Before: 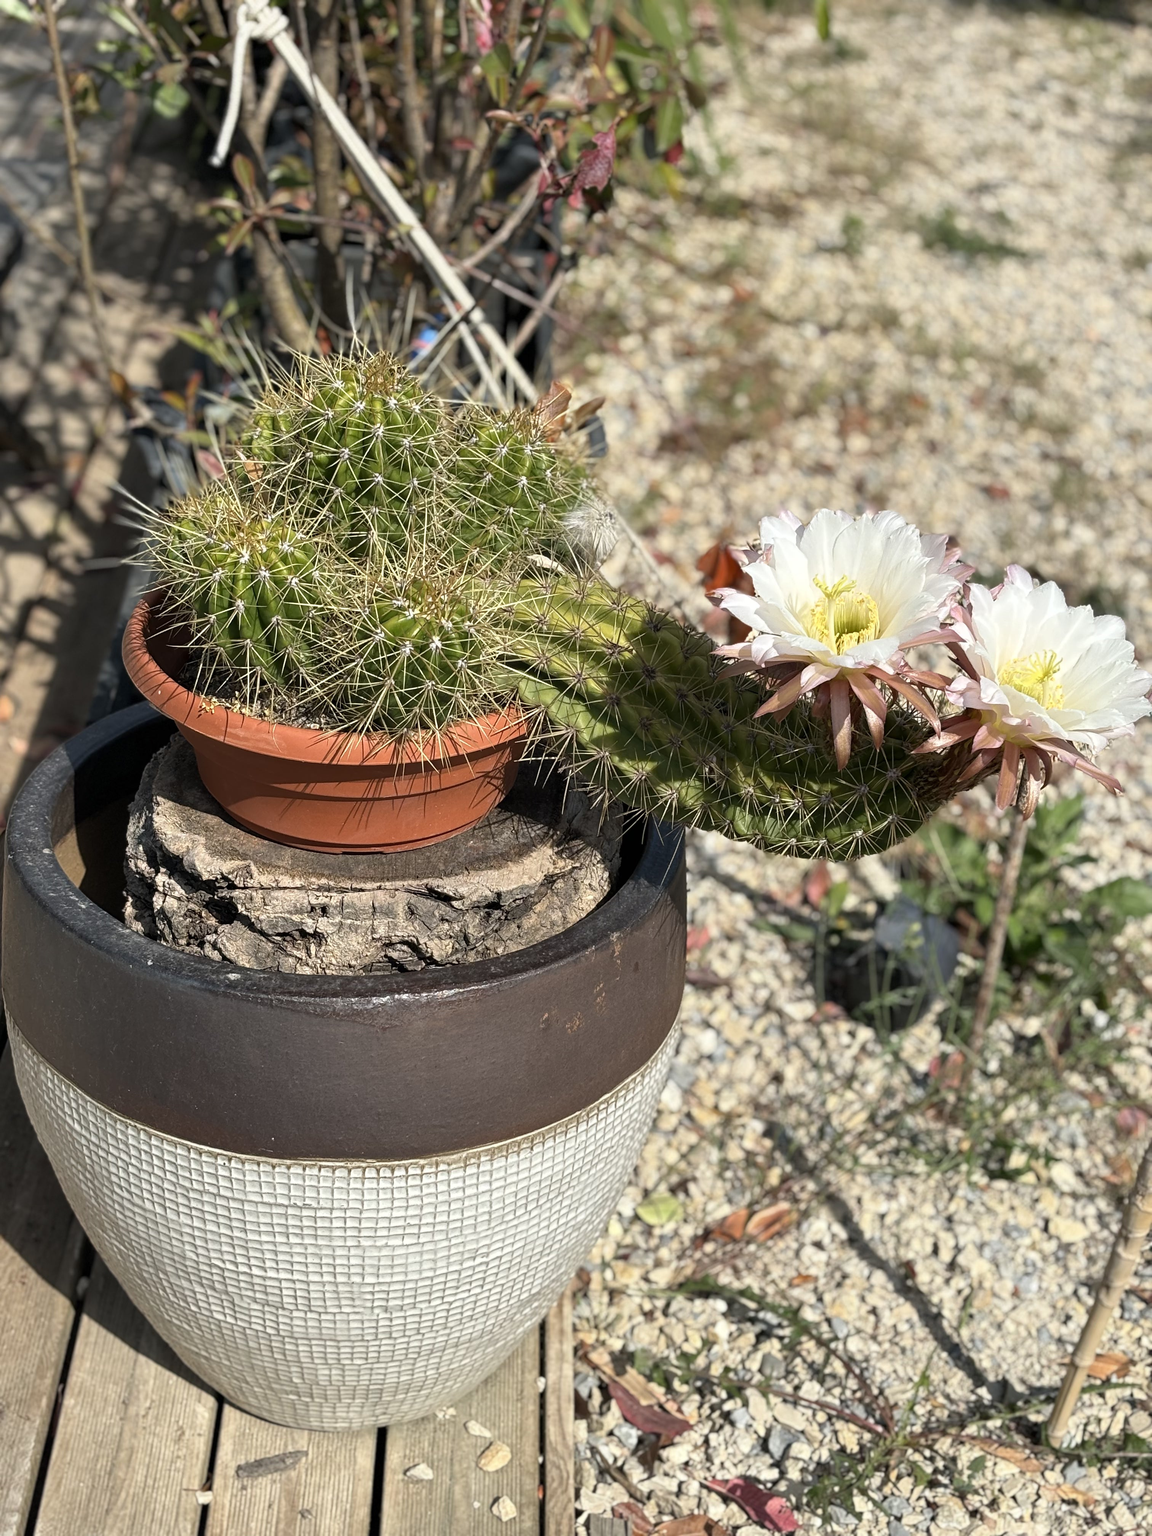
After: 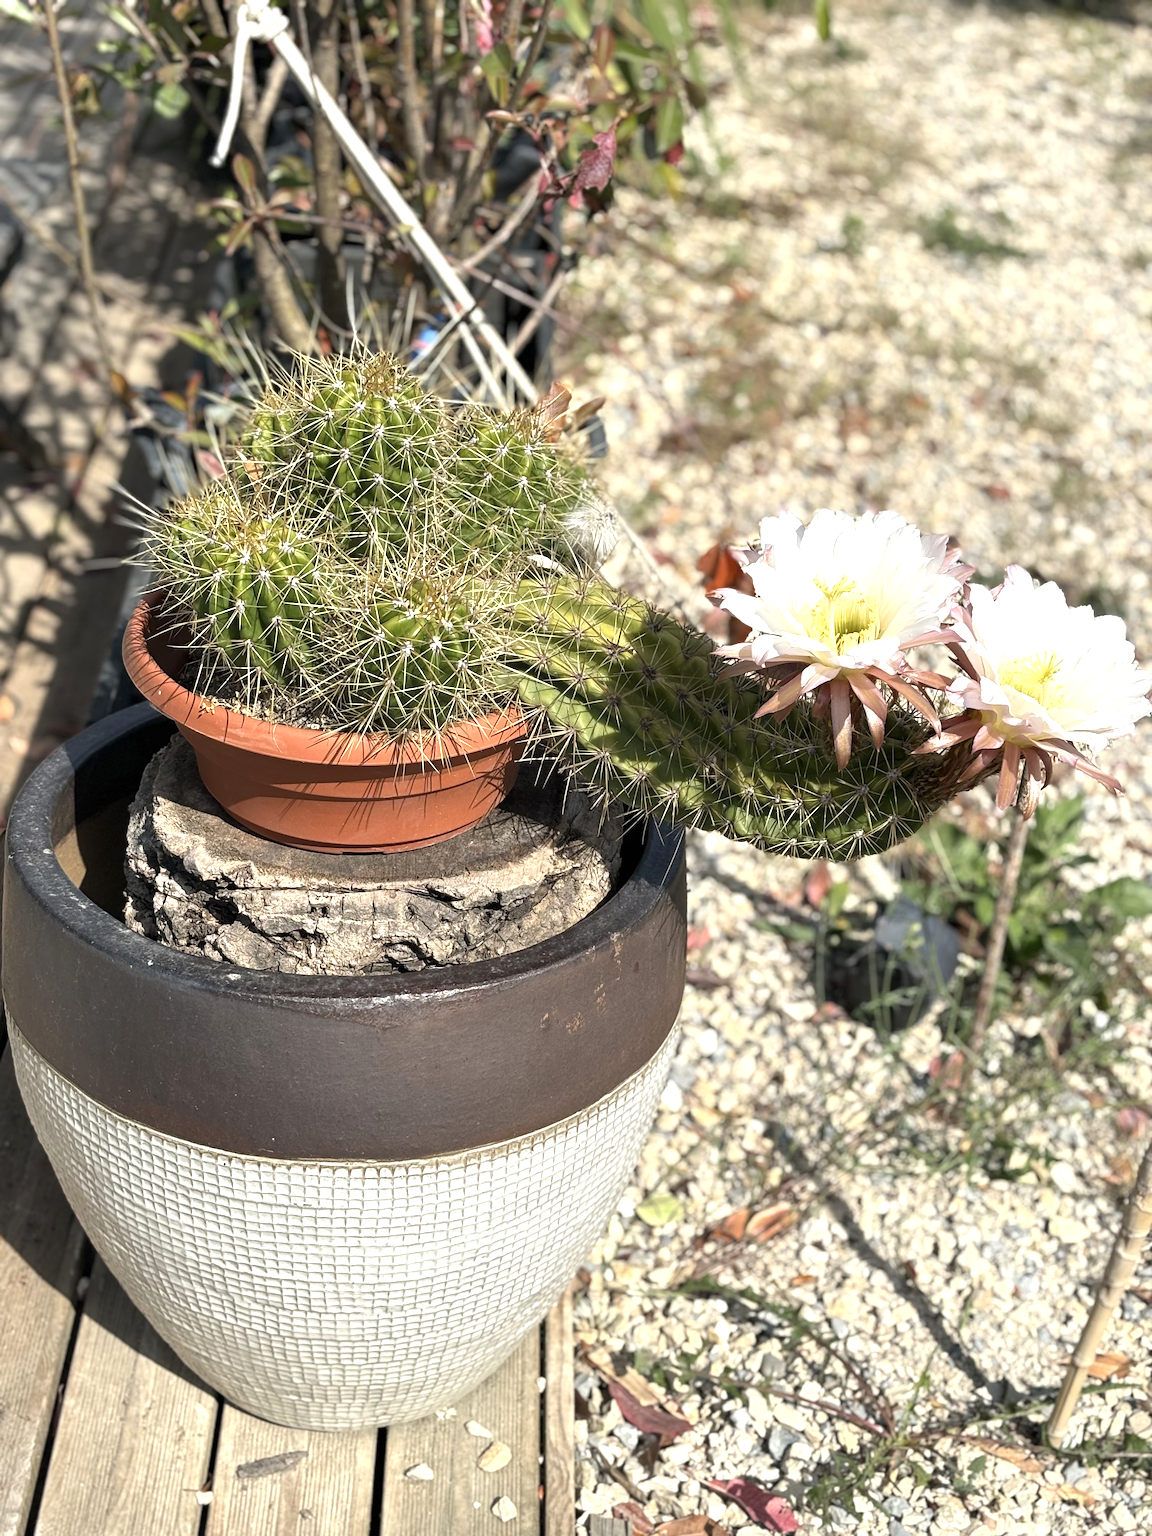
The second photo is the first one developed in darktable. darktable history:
exposure: exposure 0.556 EV, compensate highlight preservation false
contrast brightness saturation: contrast 0.01, saturation -0.05
